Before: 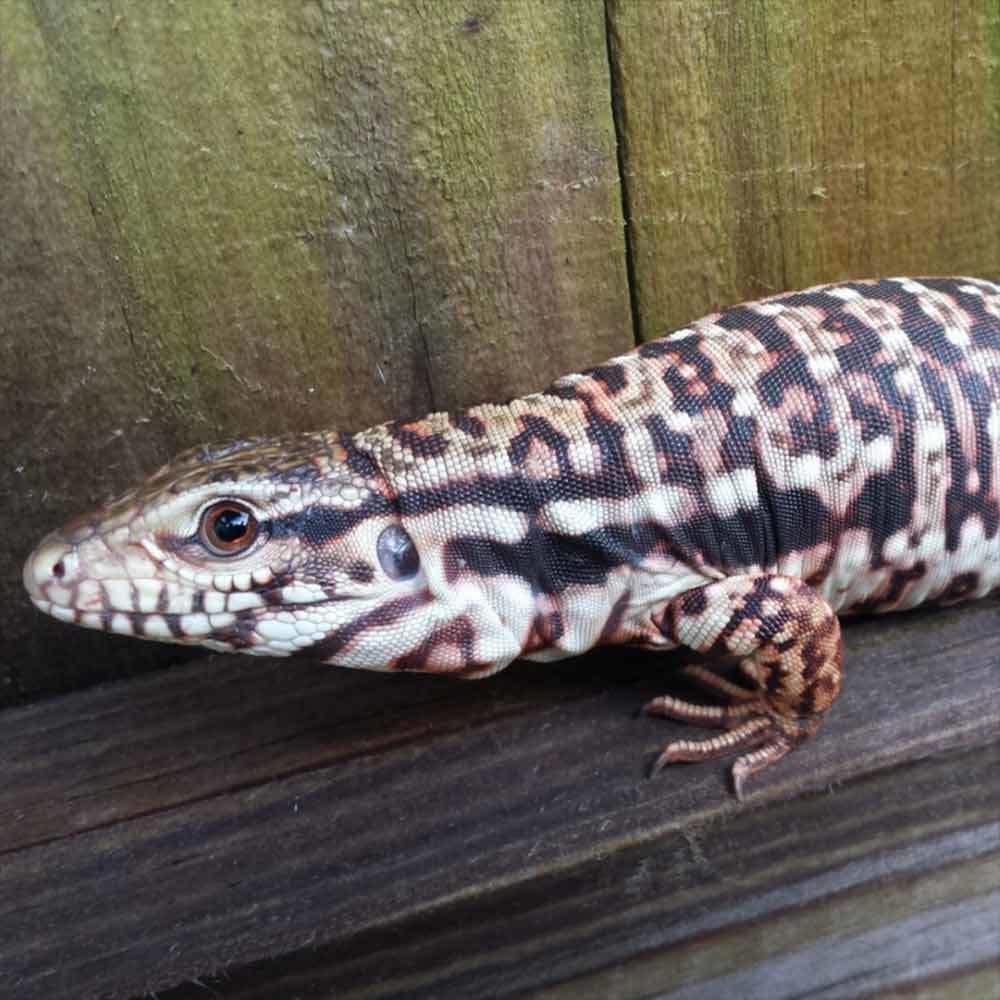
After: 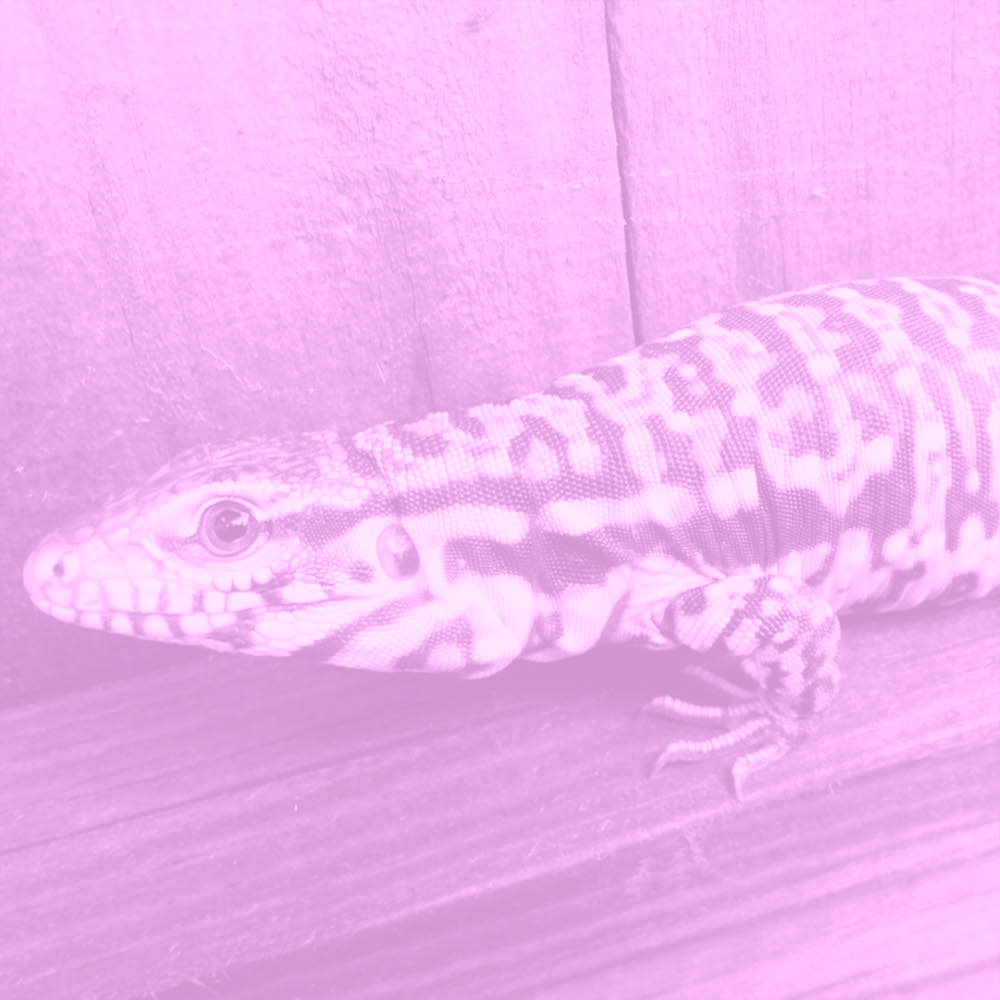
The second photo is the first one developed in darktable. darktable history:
exposure: exposure 0.2 EV, compensate highlight preservation false
contrast brightness saturation: contrast 0.1, saturation -0.3
colorize: hue 331.2°, saturation 75%, source mix 30.28%, lightness 70.52%, version 1
